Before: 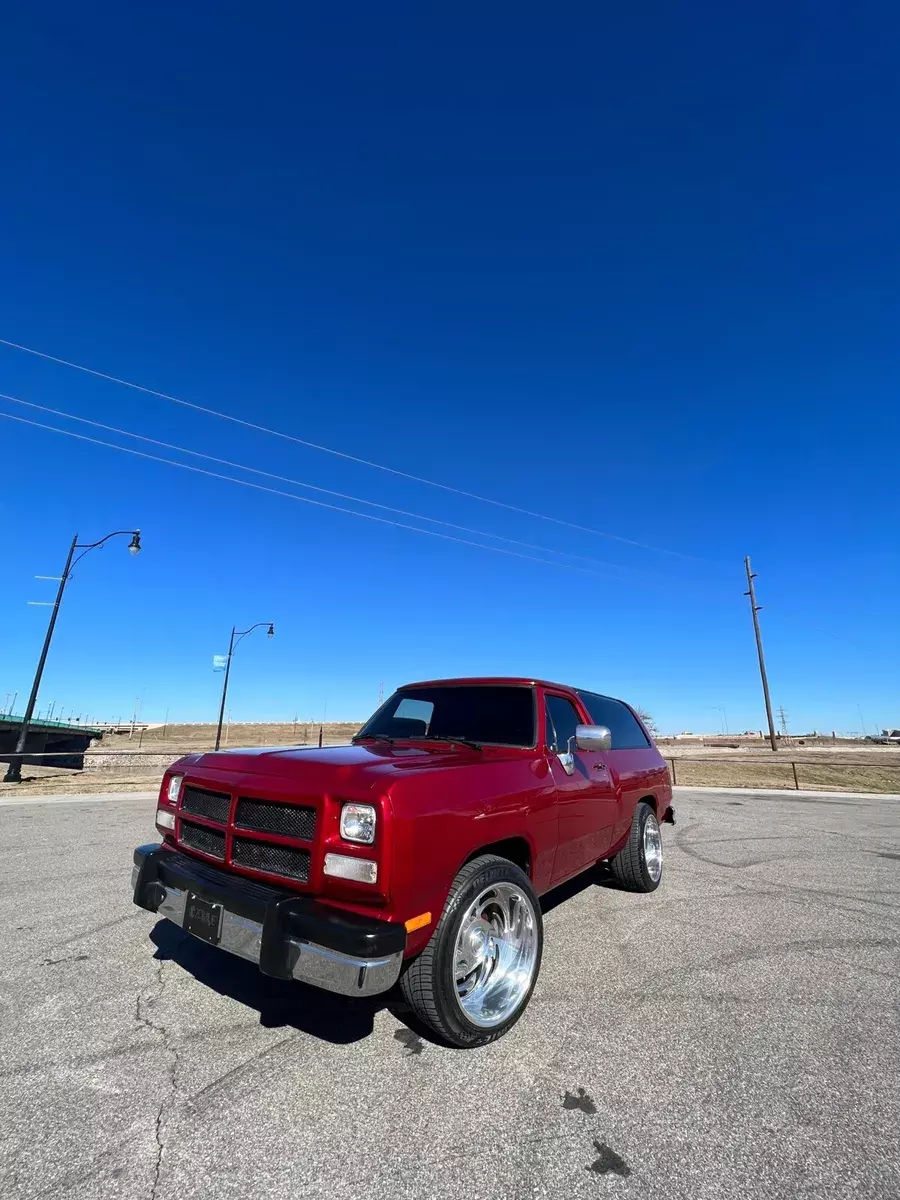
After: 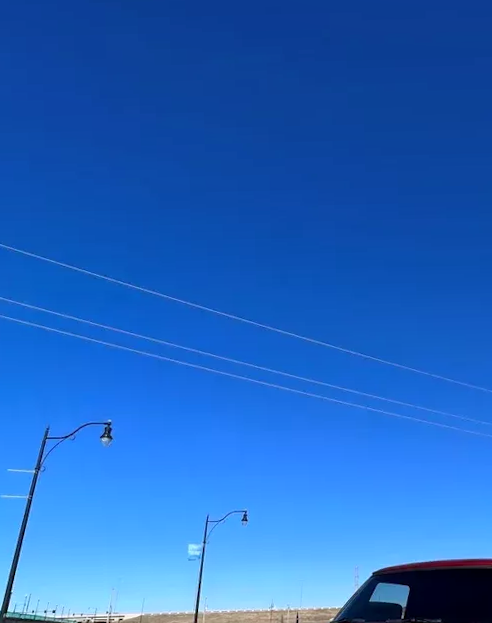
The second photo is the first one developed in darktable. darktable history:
crop and rotate: left 3.047%, top 7.509%, right 42.236%, bottom 37.598%
shadows and highlights: shadows 37.27, highlights -28.18, soften with gaussian
exposure: black level correction 0.001, compensate highlight preservation false
rotate and perspective: rotation -1.42°, crop left 0.016, crop right 0.984, crop top 0.035, crop bottom 0.965
white balance: red 0.983, blue 1.036
